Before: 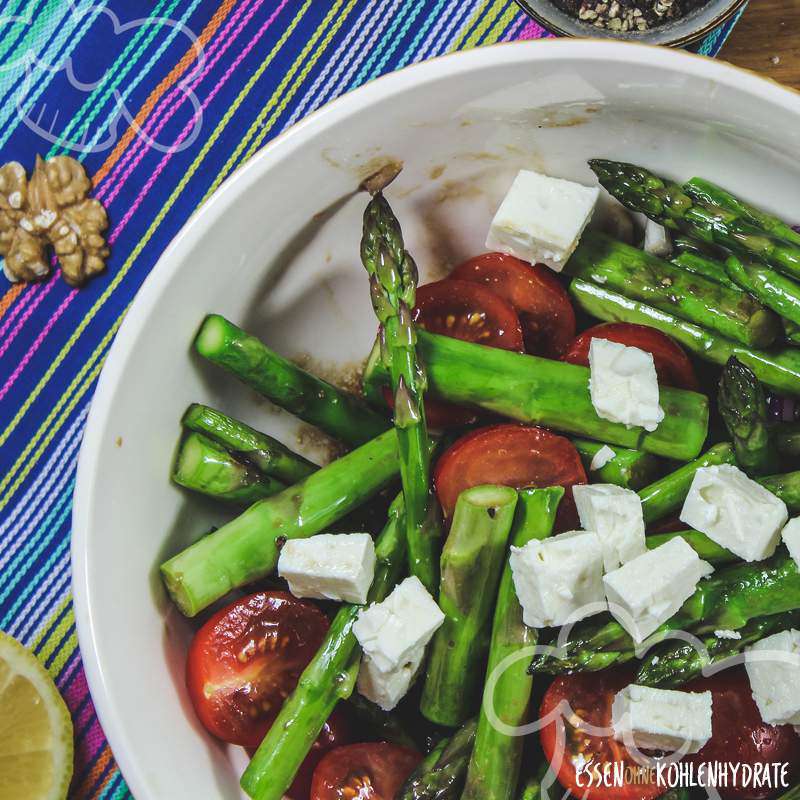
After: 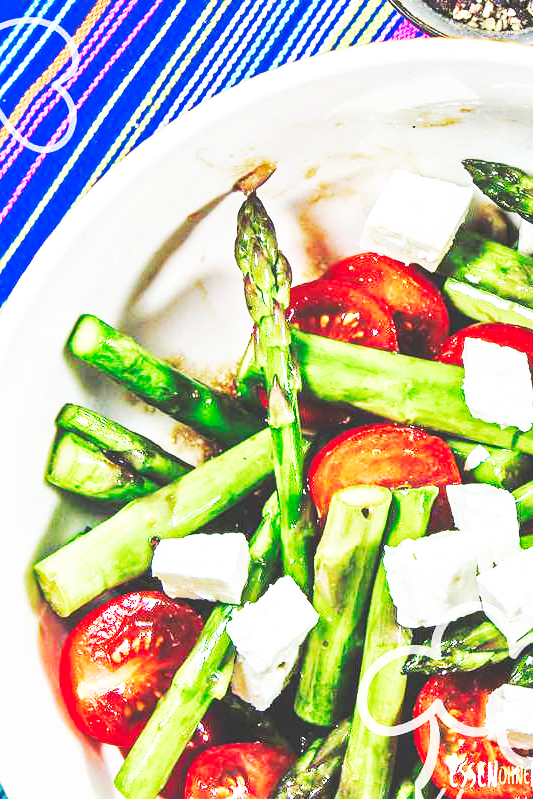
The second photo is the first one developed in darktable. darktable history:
color balance rgb: perceptual saturation grading › global saturation 20%, perceptual saturation grading › highlights -50%, perceptual saturation grading › shadows 30%
crop and rotate: left 15.754%, right 17.579%
tone equalizer: -7 EV 0.15 EV, -6 EV 0.6 EV, -5 EV 1.15 EV, -4 EV 1.33 EV, -3 EV 1.15 EV, -2 EV 0.6 EV, -1 EV 0.15 EV, mask exposure compensation -0.5 EV
base curve: curves: ch0 [(0, 0.015) (0.085, 0.116) (0.134, 0.298) (0.19, 0.545) (0.296, 0.764) (0.599, 0.982) (1, 1)], preserve colors none
sharpen: amount 0.2
